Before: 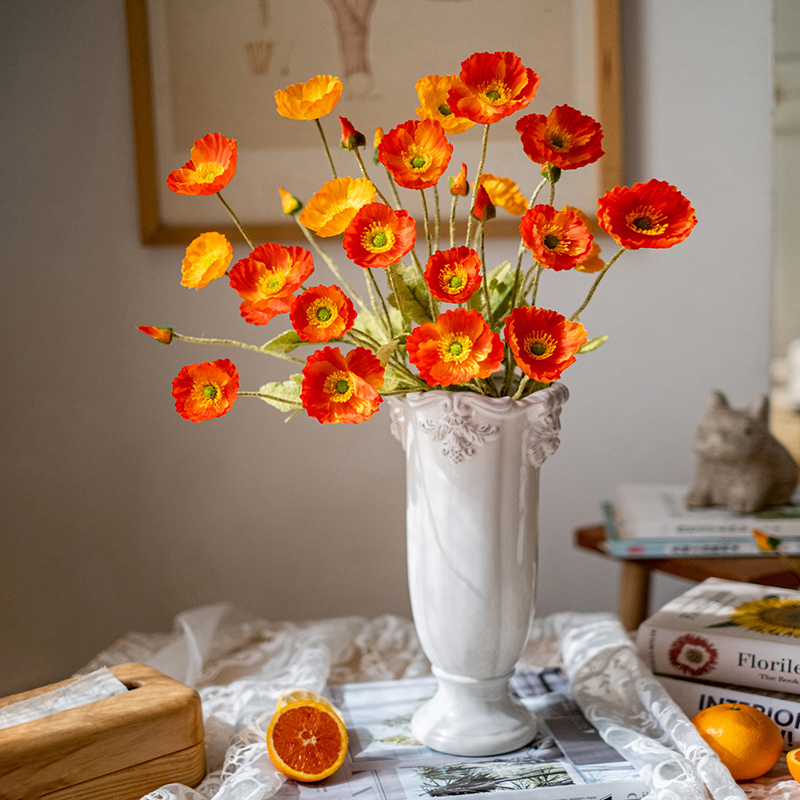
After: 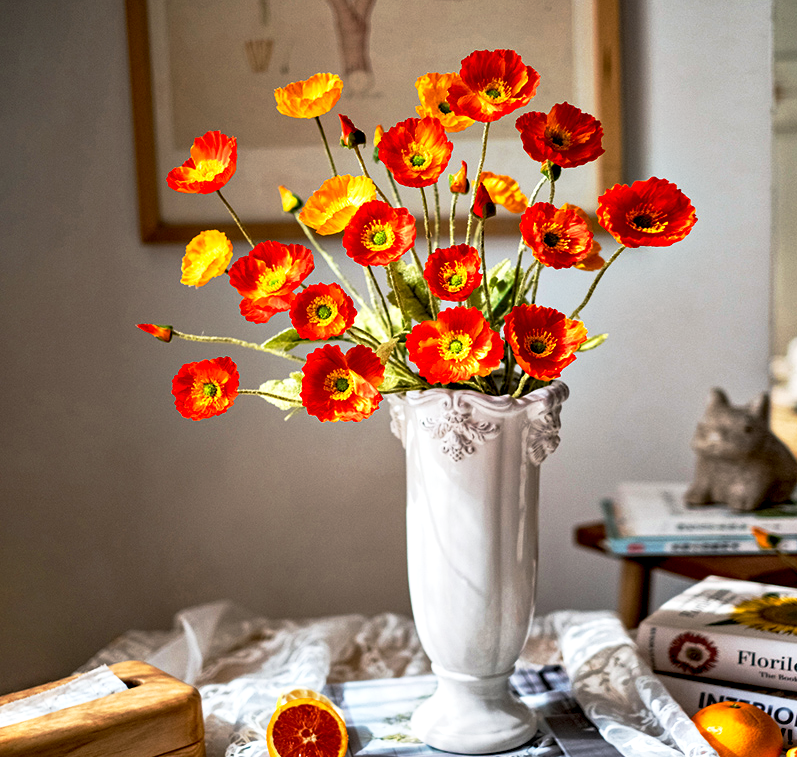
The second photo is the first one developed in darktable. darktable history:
crop: top 0.293%, right 0.258%, bottom 5.076%
contrast equalizer: octaves 7, y [[0.6 ×6], [0.55 ×6], [0 ×6], [0 ×6], [0 ×6]]
base curve: curves: ch0 [(0, 0) (0.257, 0.25) (0.482, 0.586) (0.757, 0.871) (1, 1)], preserve colors none
